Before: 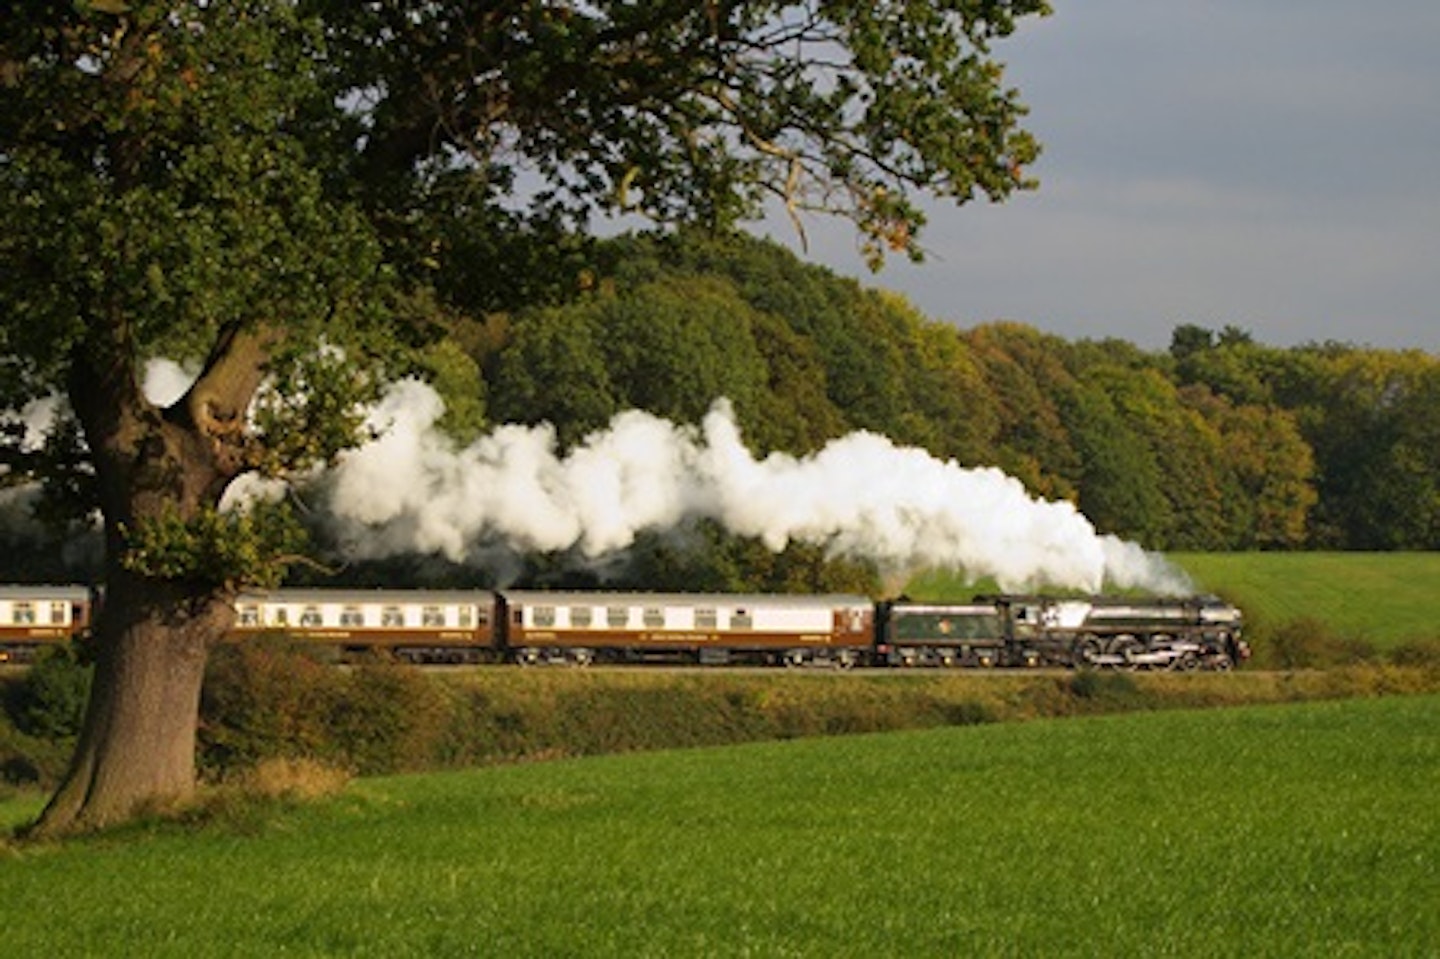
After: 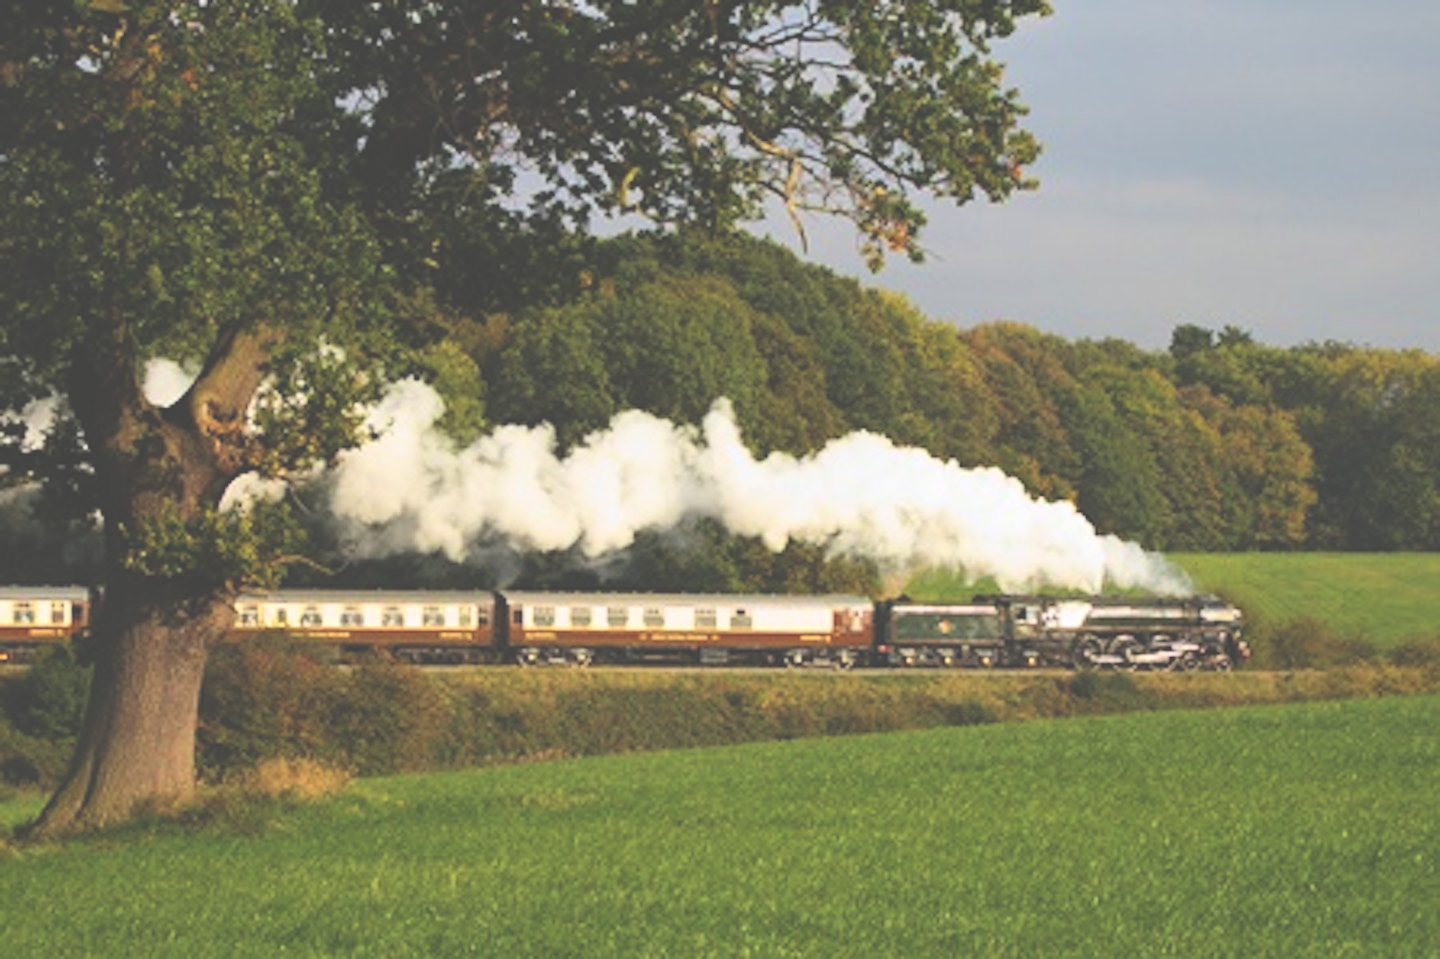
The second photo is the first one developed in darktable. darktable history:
contrast brightness saturation: contrast 0.23, brightness 0.1, saturation 0.29
exposure: black level correction -0.062, exposure -0.05 EV, compensate highlight preservation false
